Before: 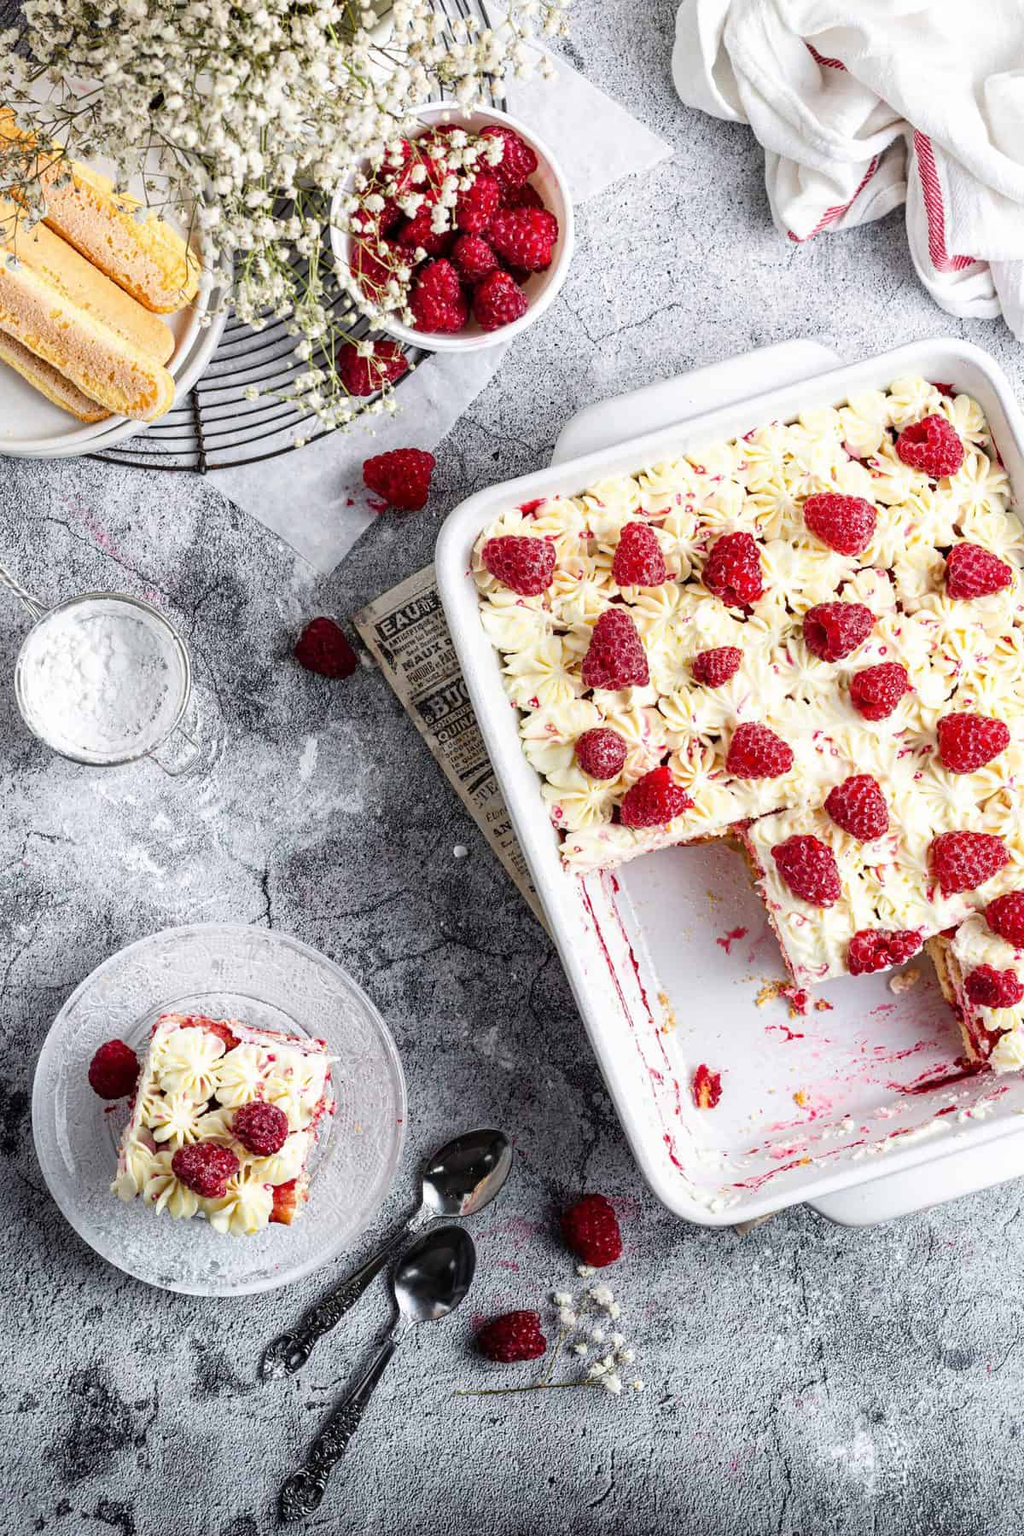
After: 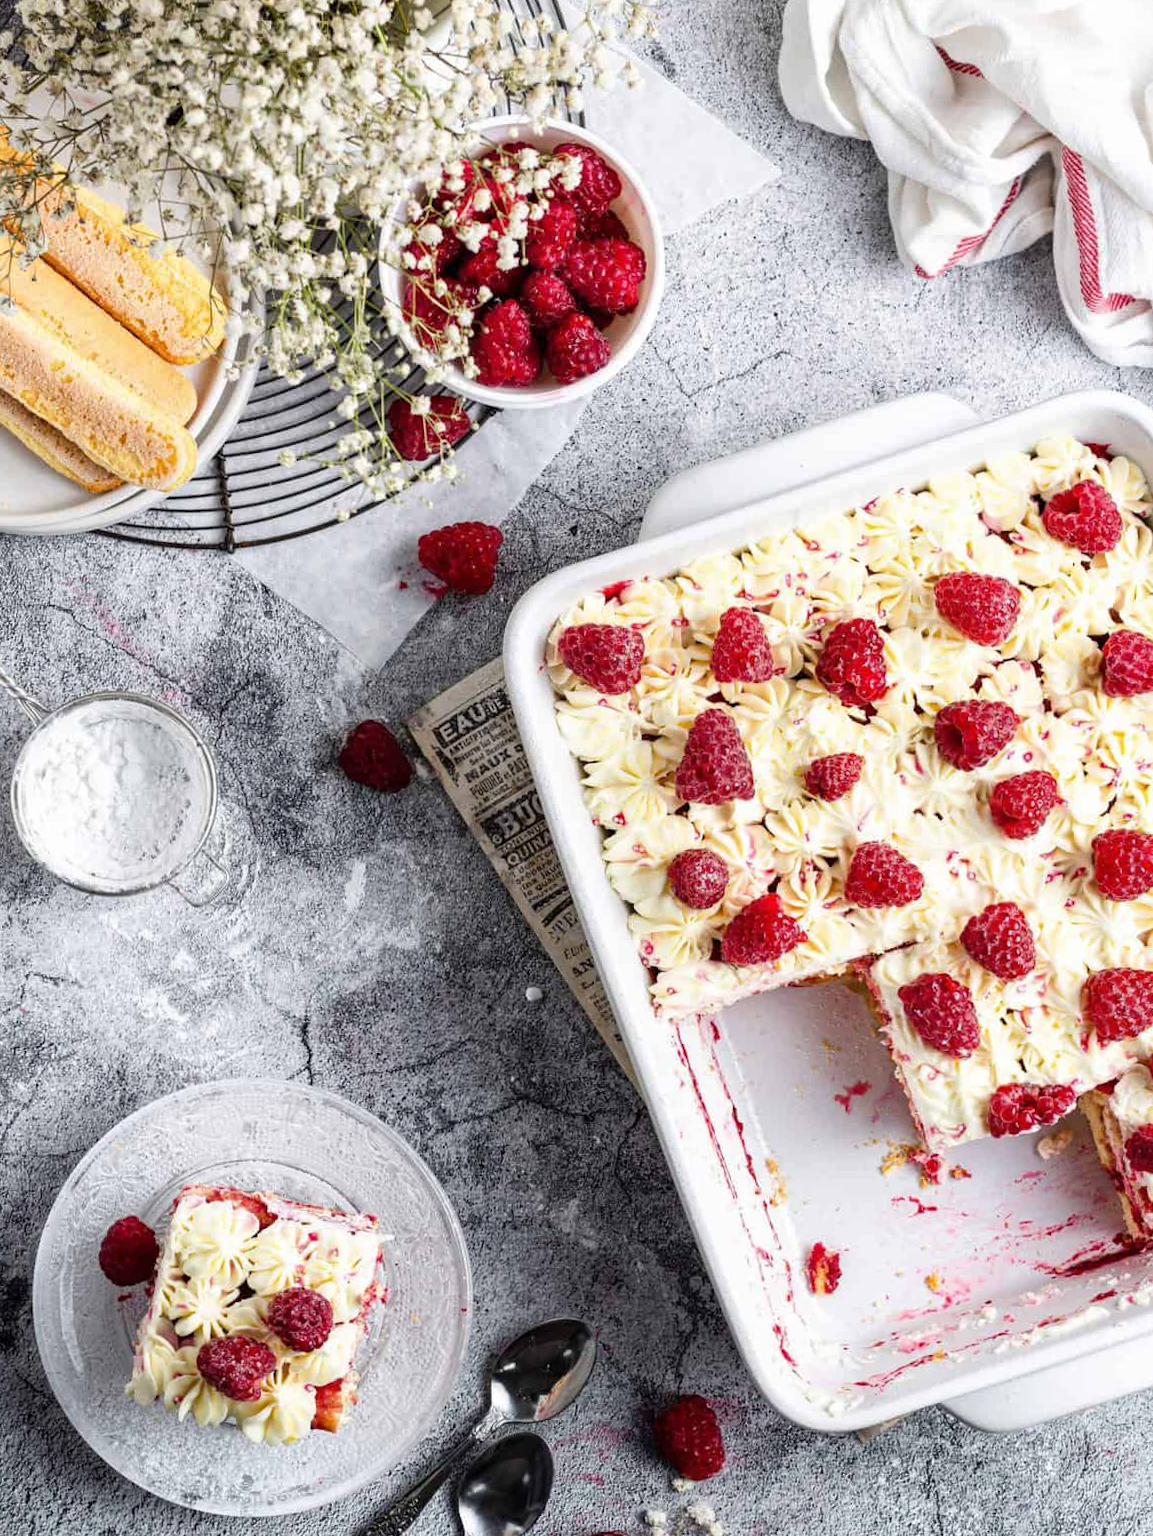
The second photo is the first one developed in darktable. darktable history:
crop and rotate: angle 0.2°, left 0.275%, right 3.127%, bottom 14.18%
color balance: mode lift, gamma, gain (sRGB)
